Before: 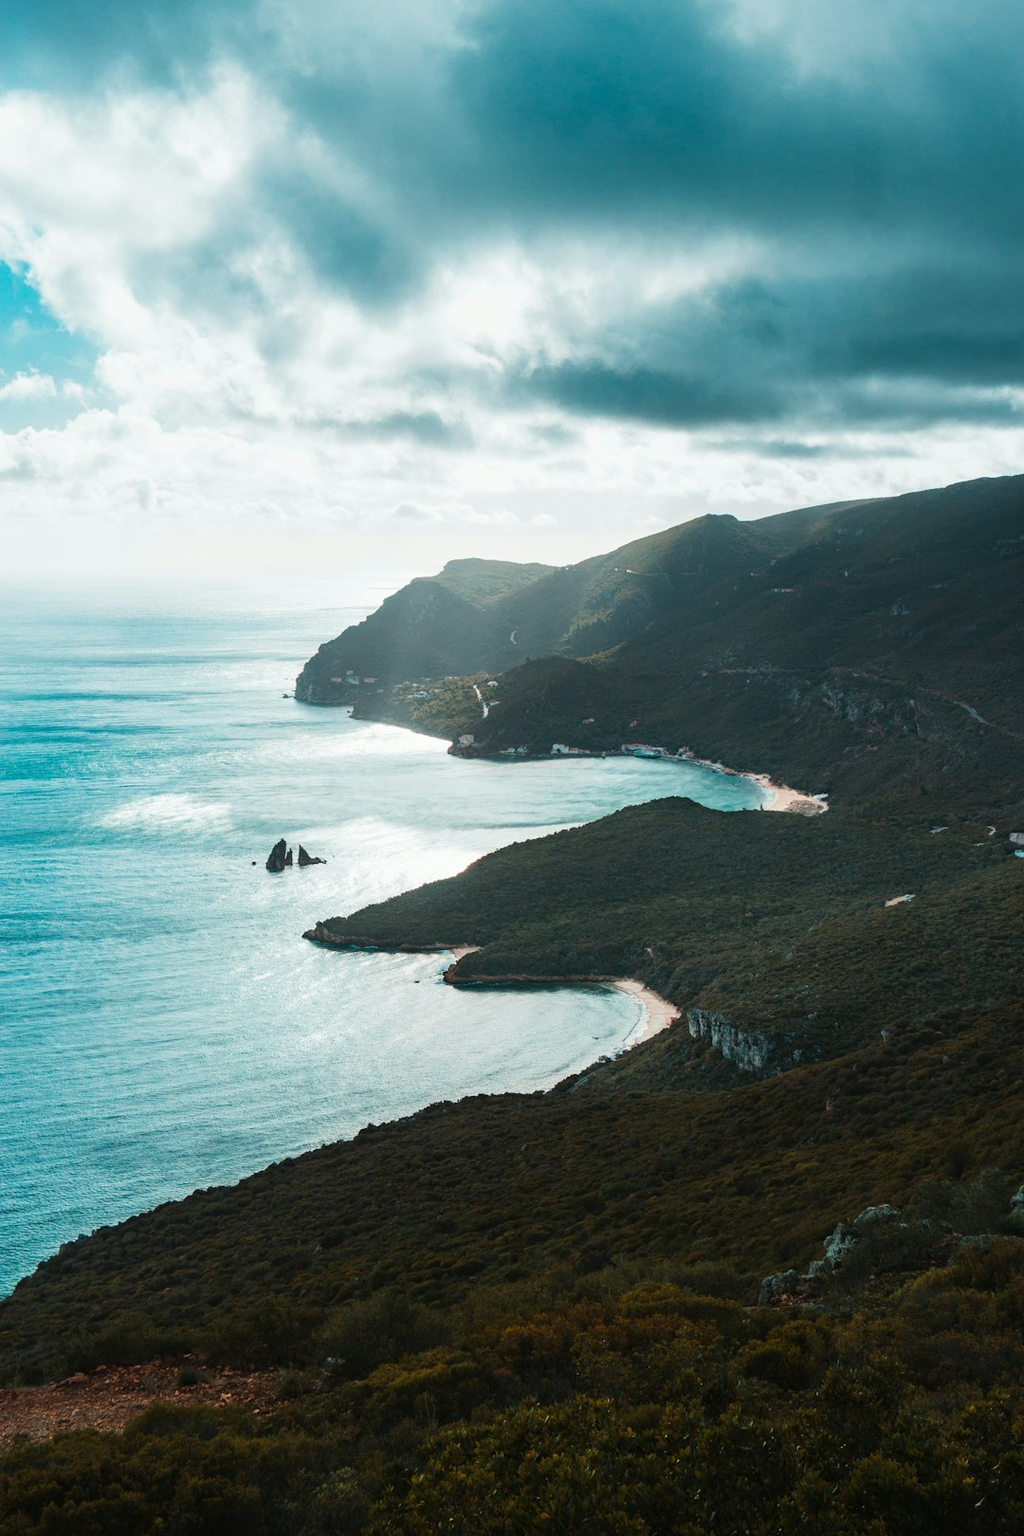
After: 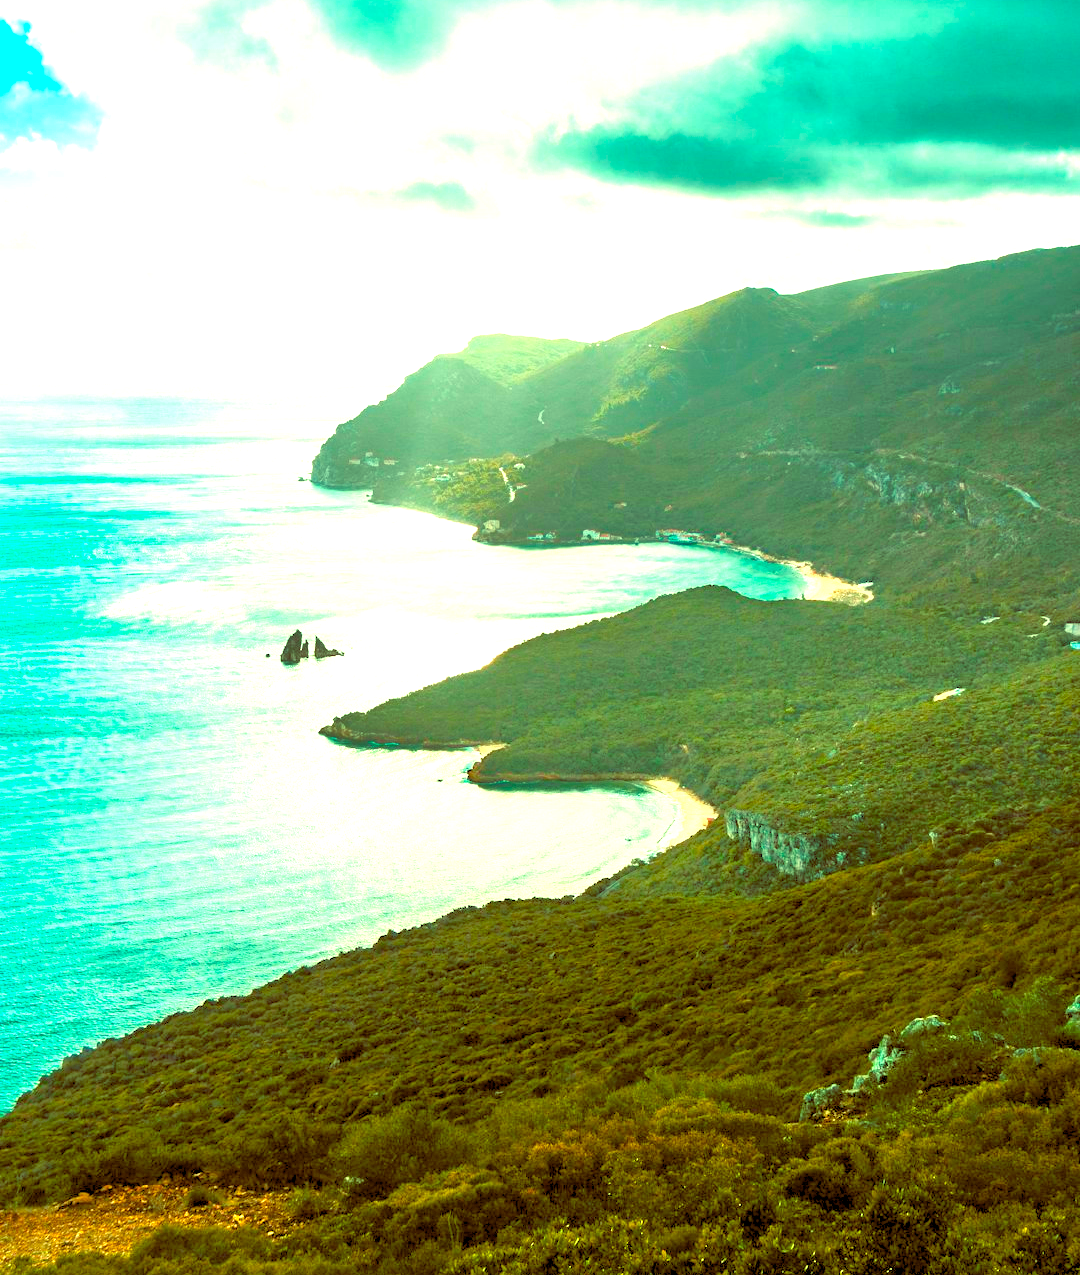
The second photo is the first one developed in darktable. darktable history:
crop and rotate: top 15.774%, bottom 5.506%
color balance: lift [1, 1.015, 0.987, 0.985], gamma [1, 0.959, 1.042, 0.958], gain [0.927, 0.938, 1.072, 0.928], contrast 1.5%
color correction: highlights a* 2.72, highlights b* 22.8
color balance rgb: linear chroma grading › global chroma 15%, perceptual saturation grading › global saturation 30%
tone equalizer: -7 EV 0.15 EV, -6 EV 0.6 EV, -5 EV 1.15 EV, -4 EV 1.33 EV, -3 EV 1.15 EV, -2 EV 0.6 EV, -1 EV 0.15 EV, mask exposure compensation -0.5 EV
rgb levels: levels [[0.013, 0.434, 0.89], [0, 0.5, 1], [0, 0.5, 1]]
exposure: black level correction 0, exposure 1.3 EV, compensate exposure bias true, compensate highlight preservation false
